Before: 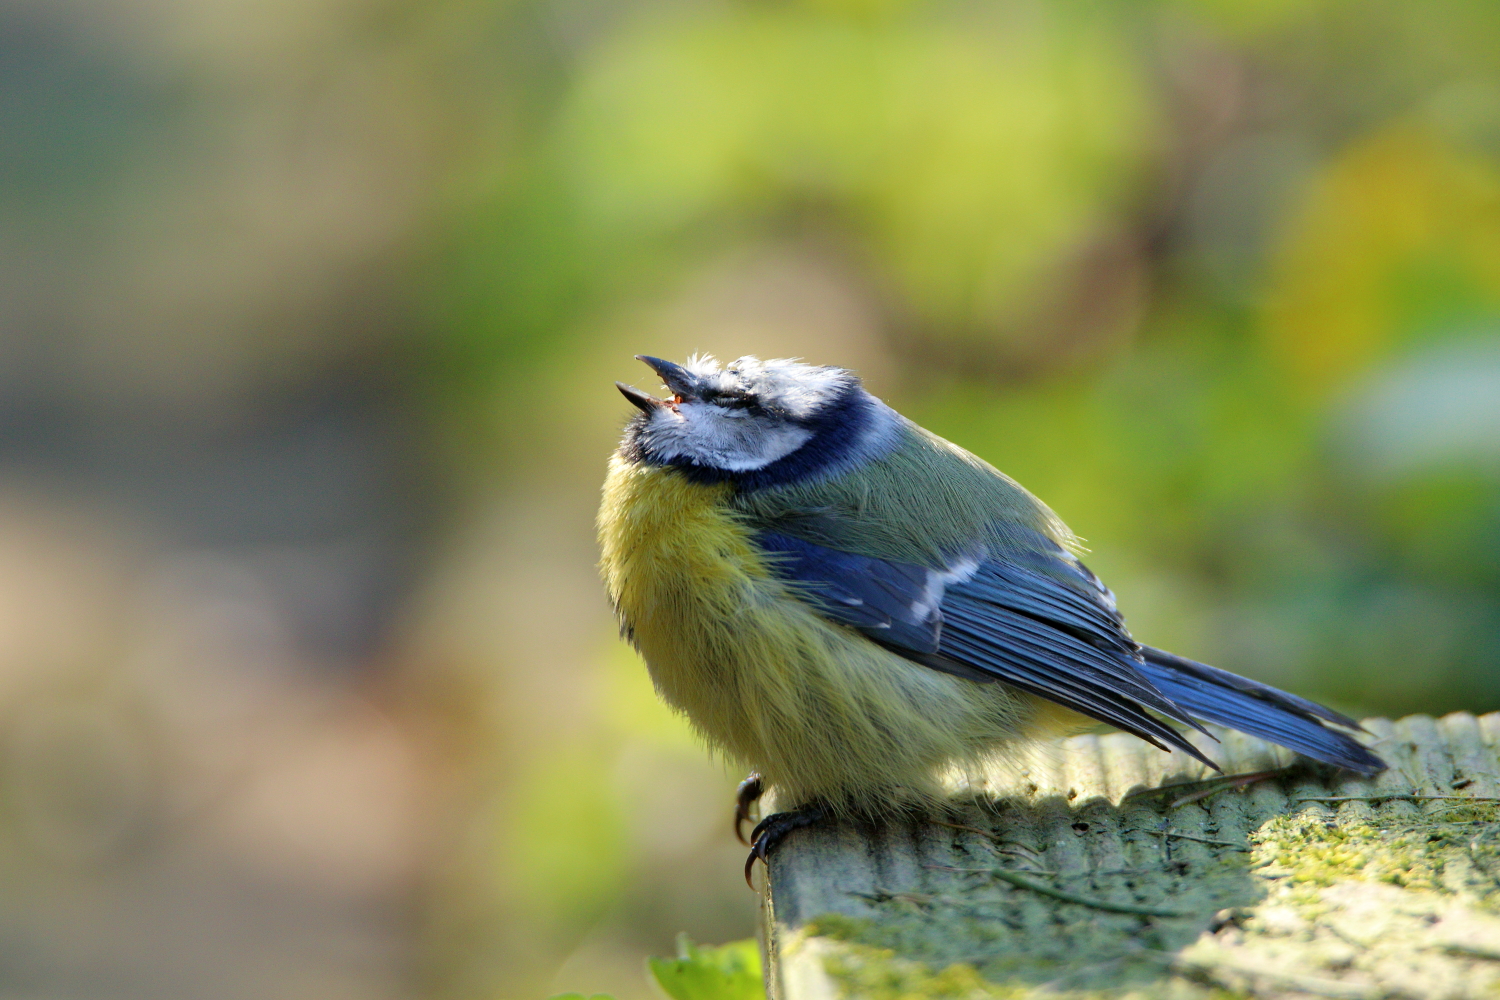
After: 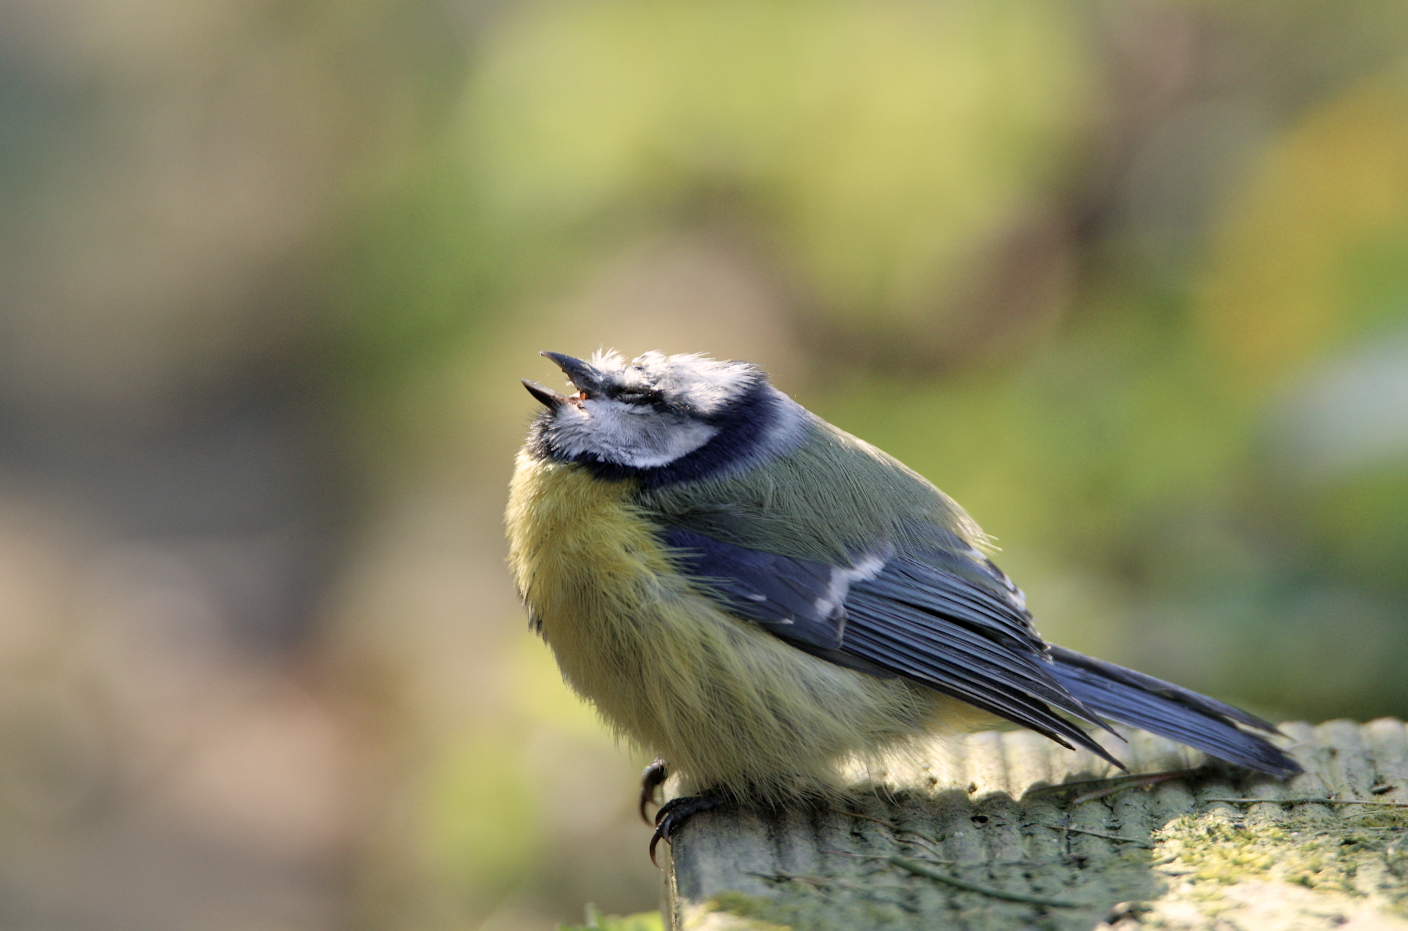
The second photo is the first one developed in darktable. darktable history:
rotate and perspective: rotation 0.062°, lens shift (vertical) 0.115, lens shift (horizontal) -0.133, crop left 0.047, crop right 0.94, crop top 0.061, crop bottom 0.94
color correction: highlights a* 5.59, highlights b* 5.24, saturation 0.68
crop and rotate: left 0.614%, top 0.179%, bottom 0.309%
